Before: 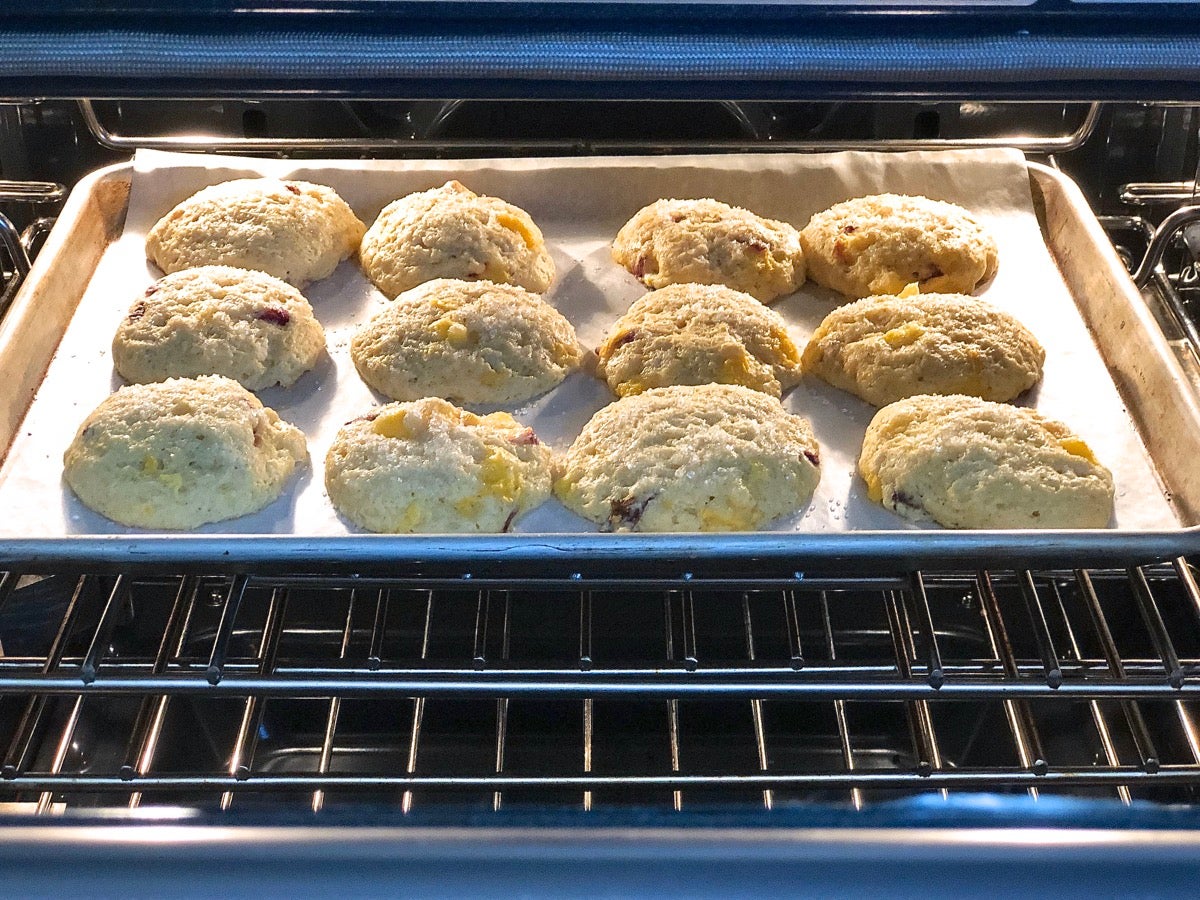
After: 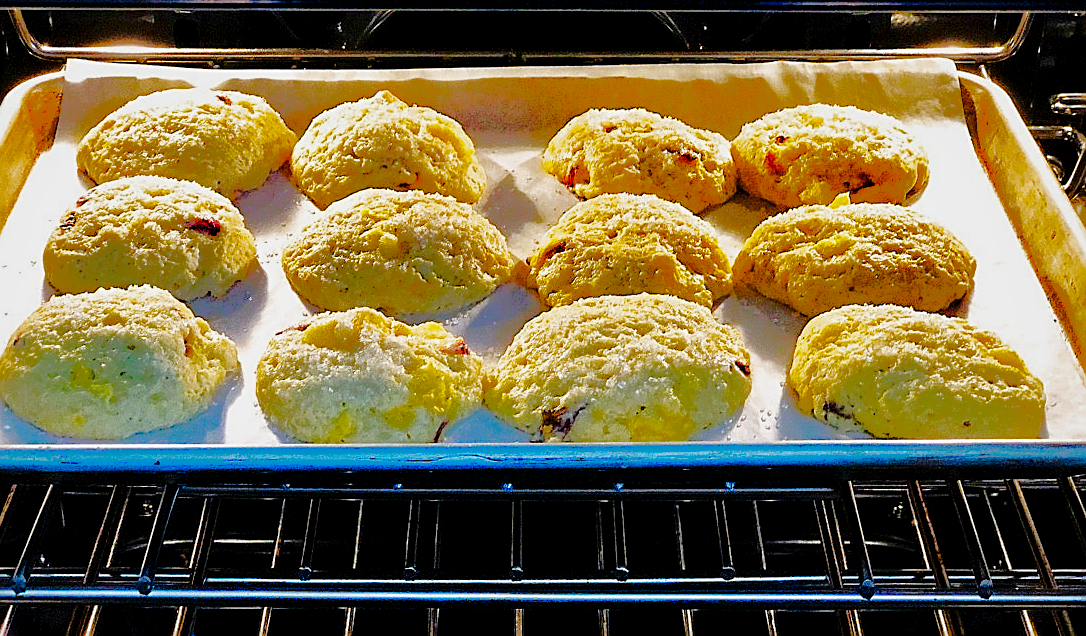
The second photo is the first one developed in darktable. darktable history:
contrast brightness saturation: saturation -0.028
sharpen: on, module defaults
base curve: curves: ch0 [(0, 0) (0.036, 0.025) (0.121, 0.166) (0.206, 0.329) (0.605, 0.79) (1, 1)], preserve colors none
color balance rgb: global offset › luminance -1.439%, perceptual saturation grading › global saturation 15.713%, perceptual saturation grading › highlights -18.913%, perceptual saturation grading › shadows 19.219%, global vibrance 59.862%
crop: left 5.798%, top 10.095%, right 3.638%, bottom 19.168%
tone equalizer: on, module defaults
shadows and highlights: shadows 38.71, highlights -75.24
tone curve: curves: ch0 [(0, 0) (0.071, 0.047) (0.266, 0.26) (0.491, 0.552) (0.753, 0.818) (1, 0.983)]; ch1 [(0, 0) (0.346, 0.307) (0.408, 0.369) (0.463, 0.443) (0.482, 0.493) (0.502, 0.5) (0.517, 0.518) (0.546, 0.576) (0.588, 0.643) (0.651, 0.709) (1, 1)]; ch2 [(0, 0) (0.346, 0.34) (0.434, 0.46) (0.485, 0.494) (0.5, 0.494) (0.517, 0.503) (0.535, 0.545) (0.583, 0.634) (0.625, 0.686) (1, 1)], preserve colors none
